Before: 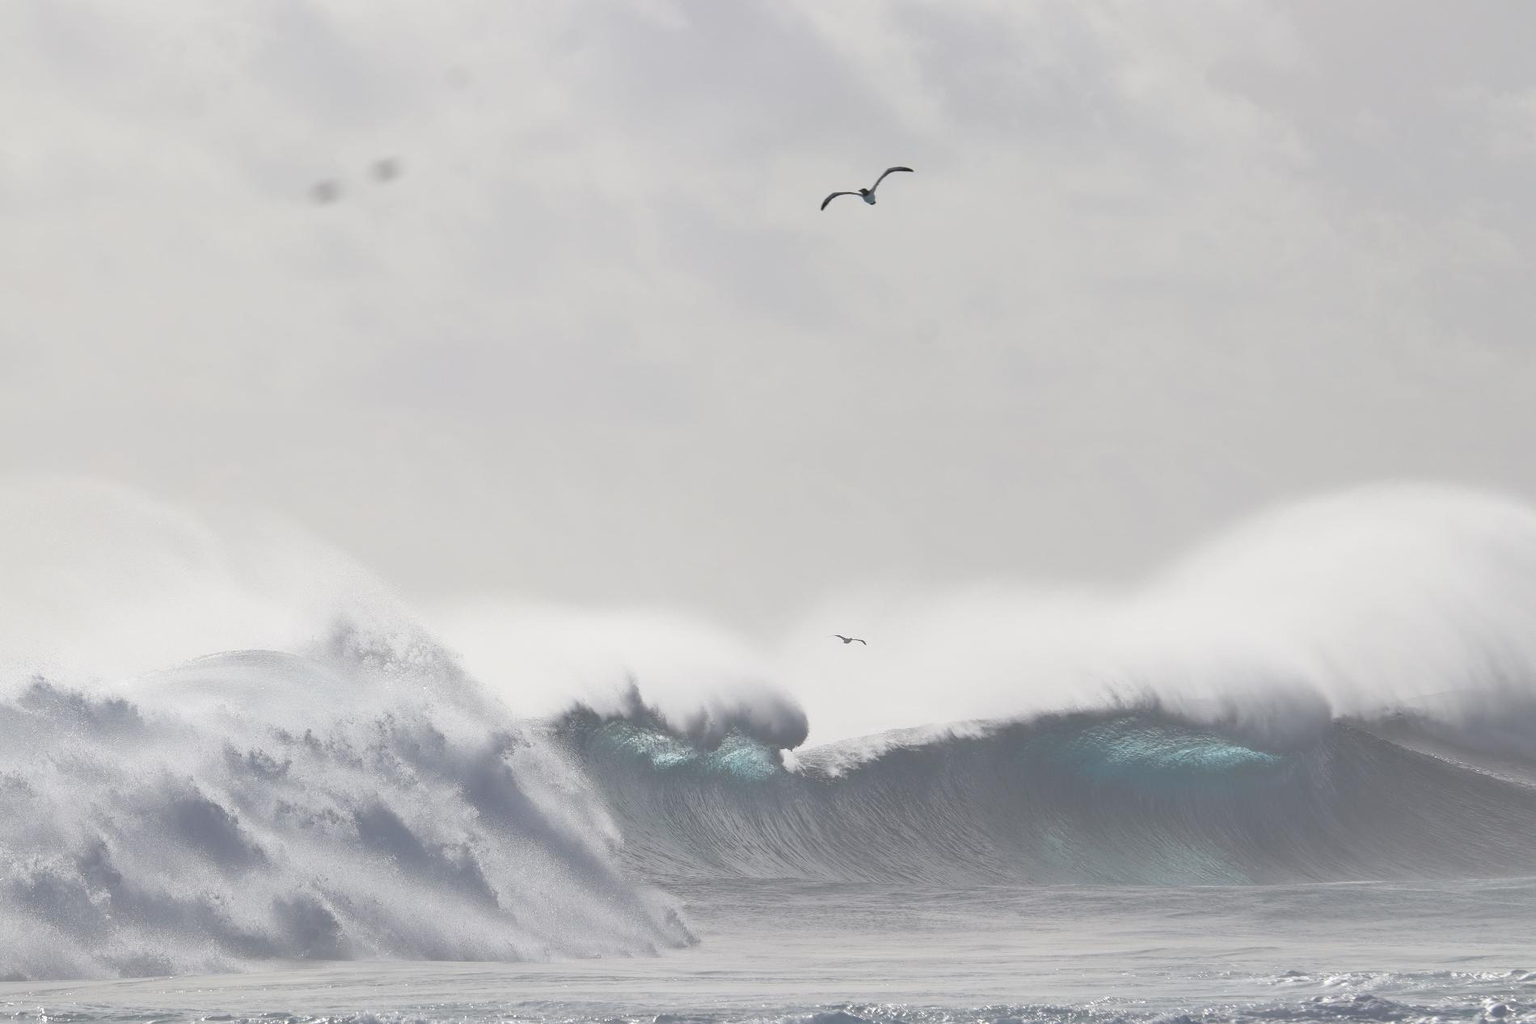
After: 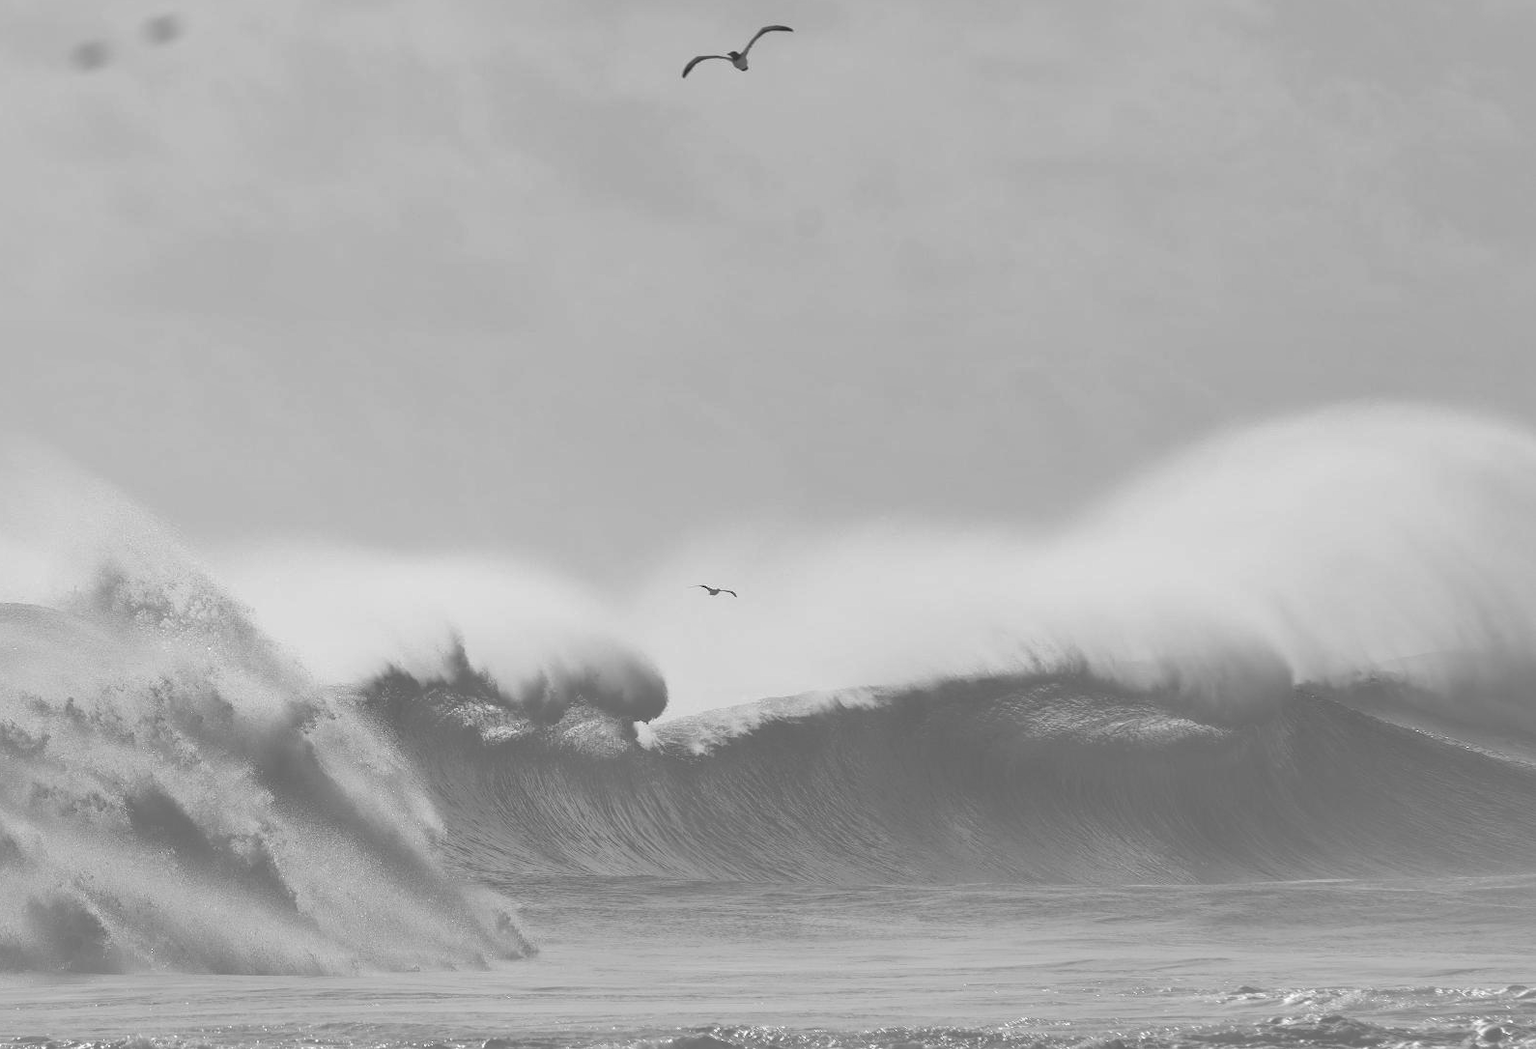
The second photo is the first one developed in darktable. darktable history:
crop: left 16.315%, top 14.246%
white balance: red 0.871, blue 1.249
monochrome: a 1.94, b -0.638
shadows and highlights: on, module defaults
